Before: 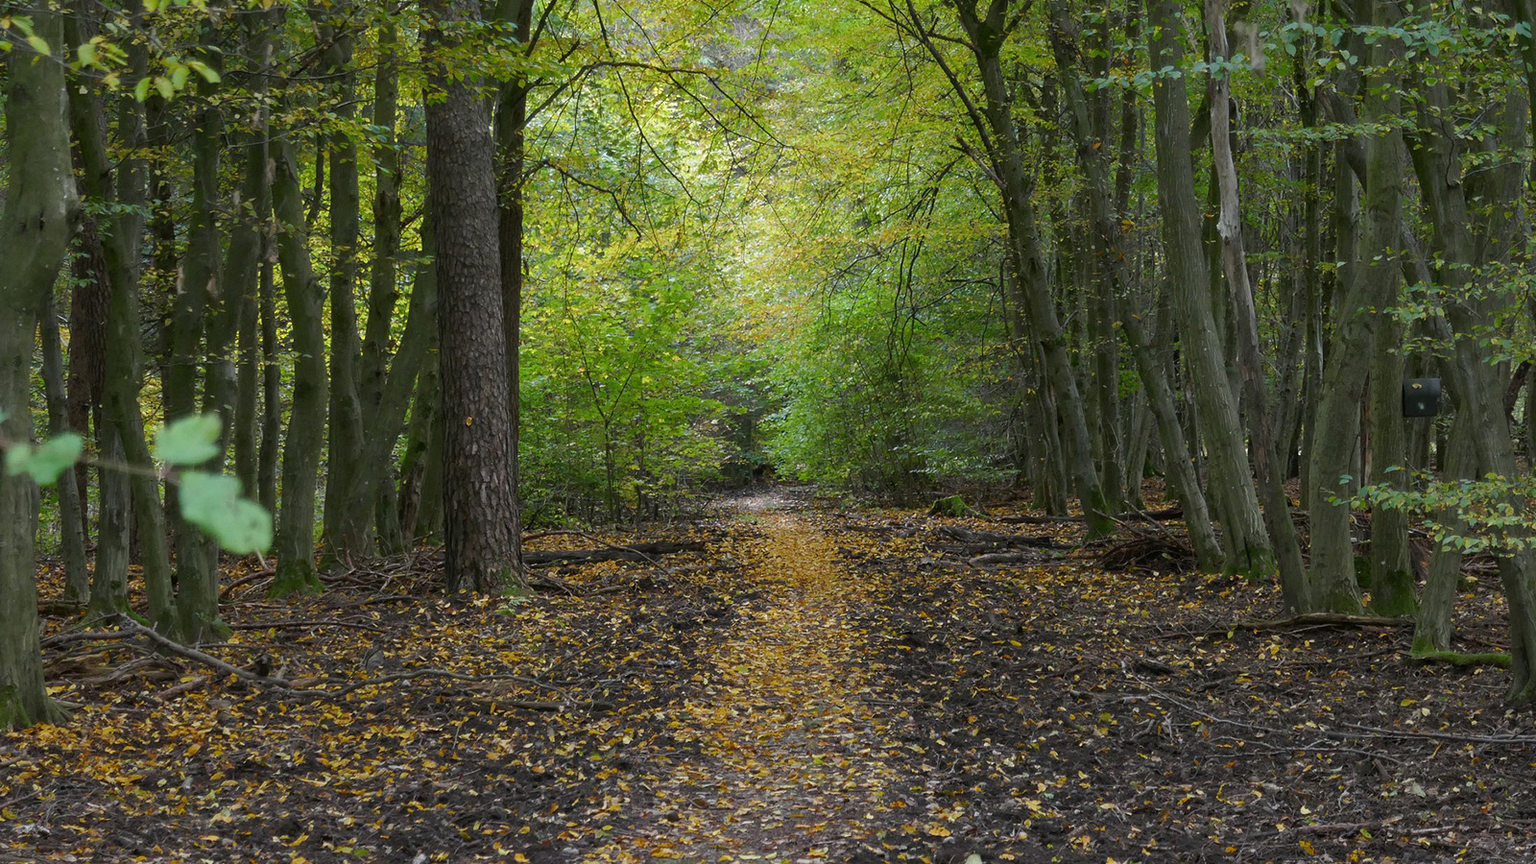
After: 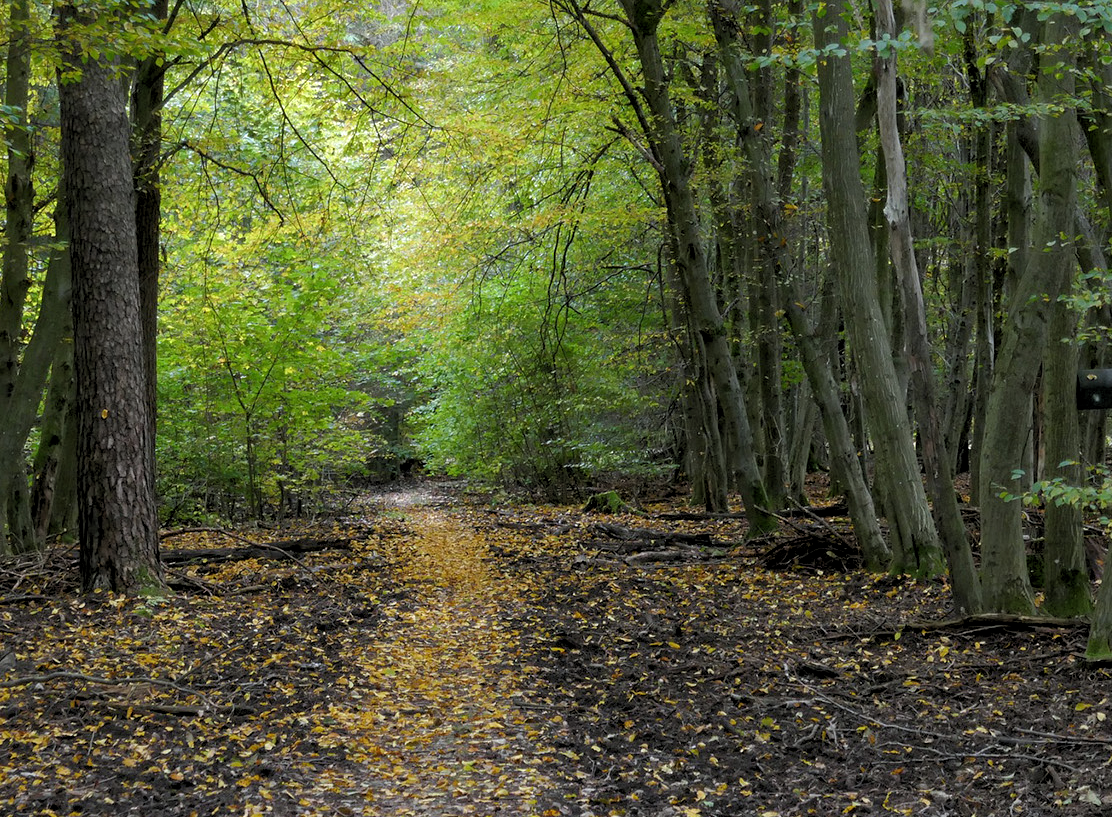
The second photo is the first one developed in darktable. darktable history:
white balance: red 0.986, blue 1.01
crop and rotate: left 24.034%, top 2.838%, right 6.406%, bottom 6.299%
rgb levels: levels [[0.01, 0.419, 0.839], [0, 0.5, 1], [0, 0.5, 1]]
